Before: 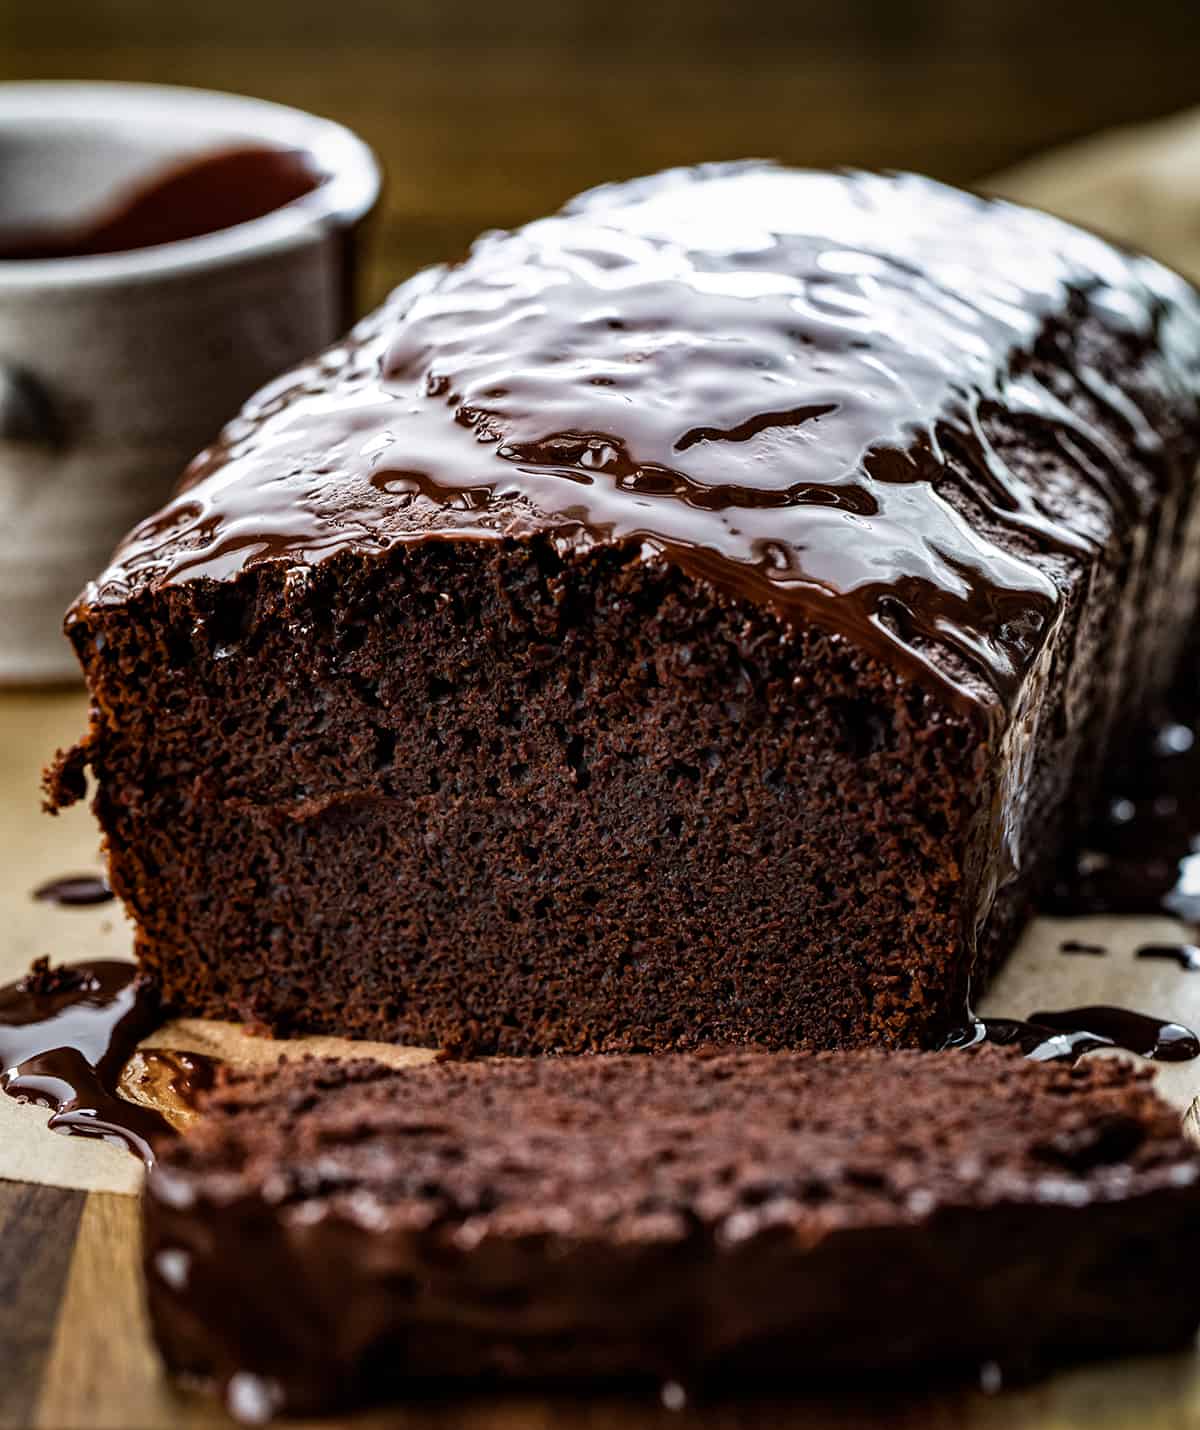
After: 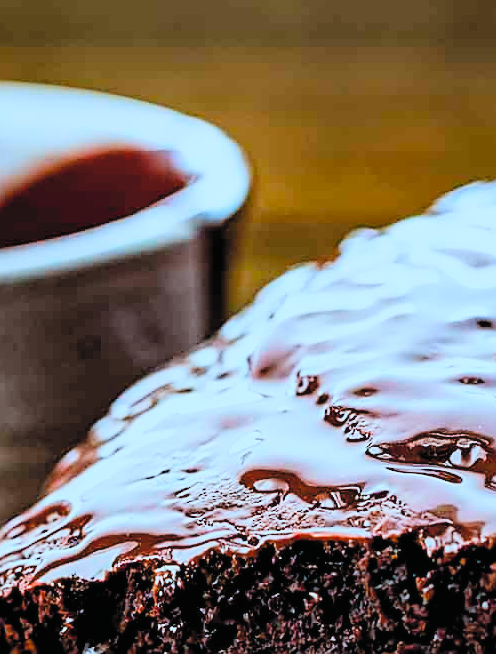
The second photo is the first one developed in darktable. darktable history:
exposure: black level correction 0.002, exposure 0.676 EV, compensate exposure bias true, compensate highlight preservation false
filmic rgb: black relative exposure -7.17 EV, white relative exposure 5.36 EV, threshold 3.02 EV, hardness 3.03, add noise in highlights 0.099, color science v4 (2020), type of noise poissonian, enable highlight reconstruction true
crop and rotate: left 10.967%, top 0.07%, right 47.693%, bottom 54.145%
color correction: highlights a* -10.48, highlights b* -19.33
contrast brightness saturation: contrast 0.065, brightness 0.172, saturation 0.412
sharpen: on, module defaults
